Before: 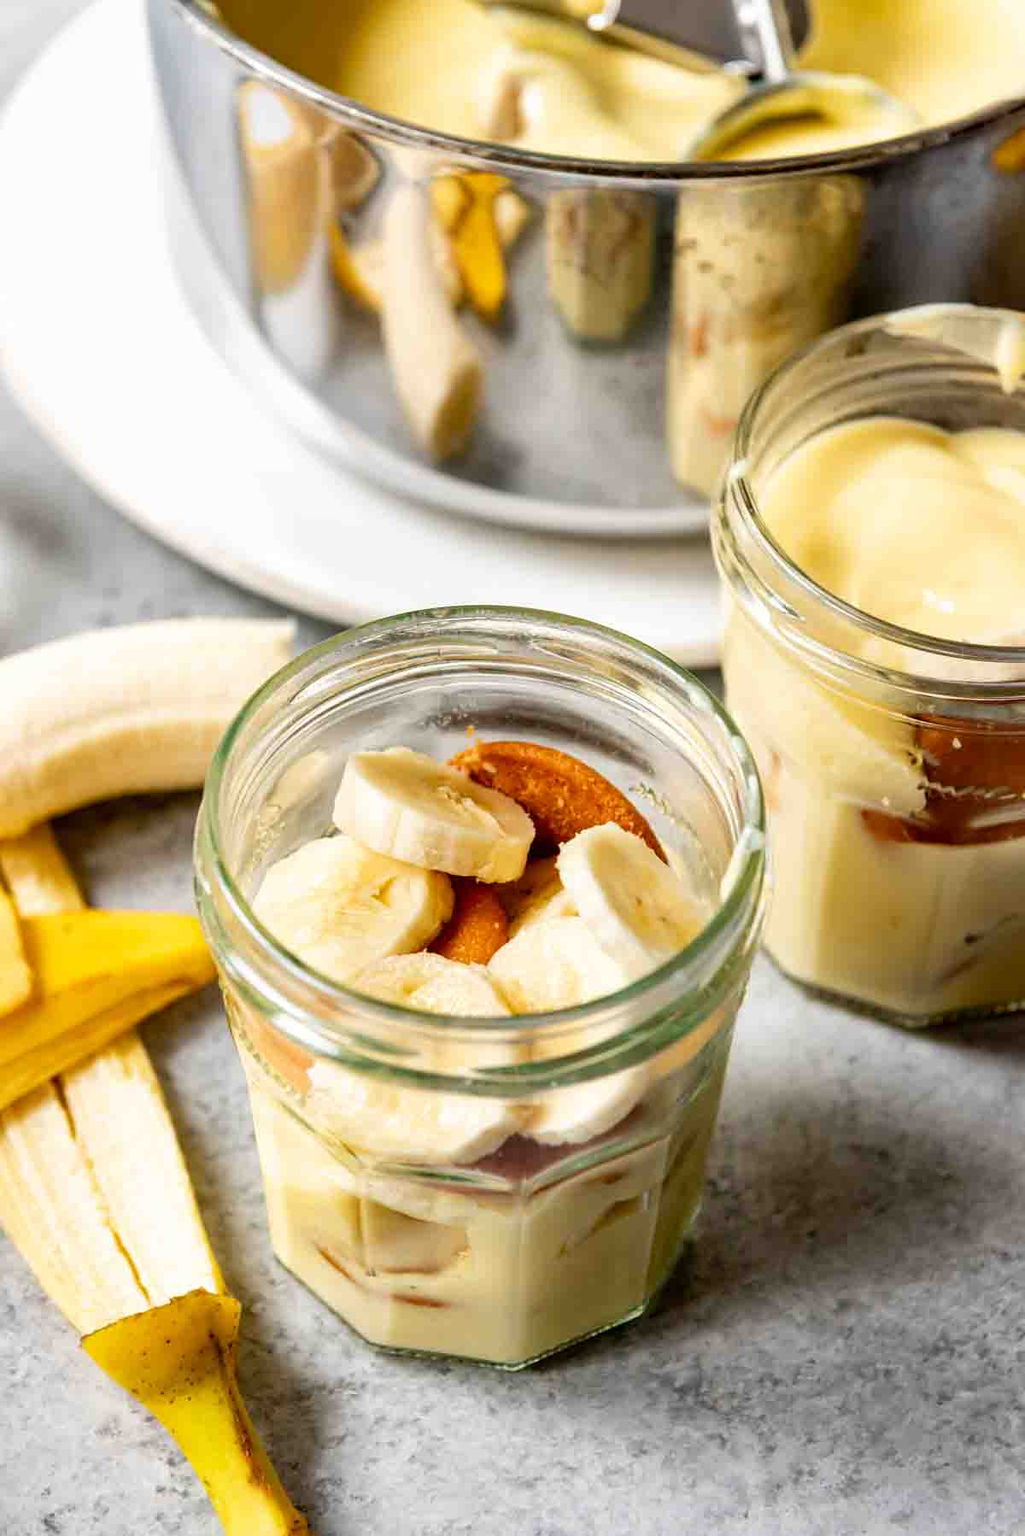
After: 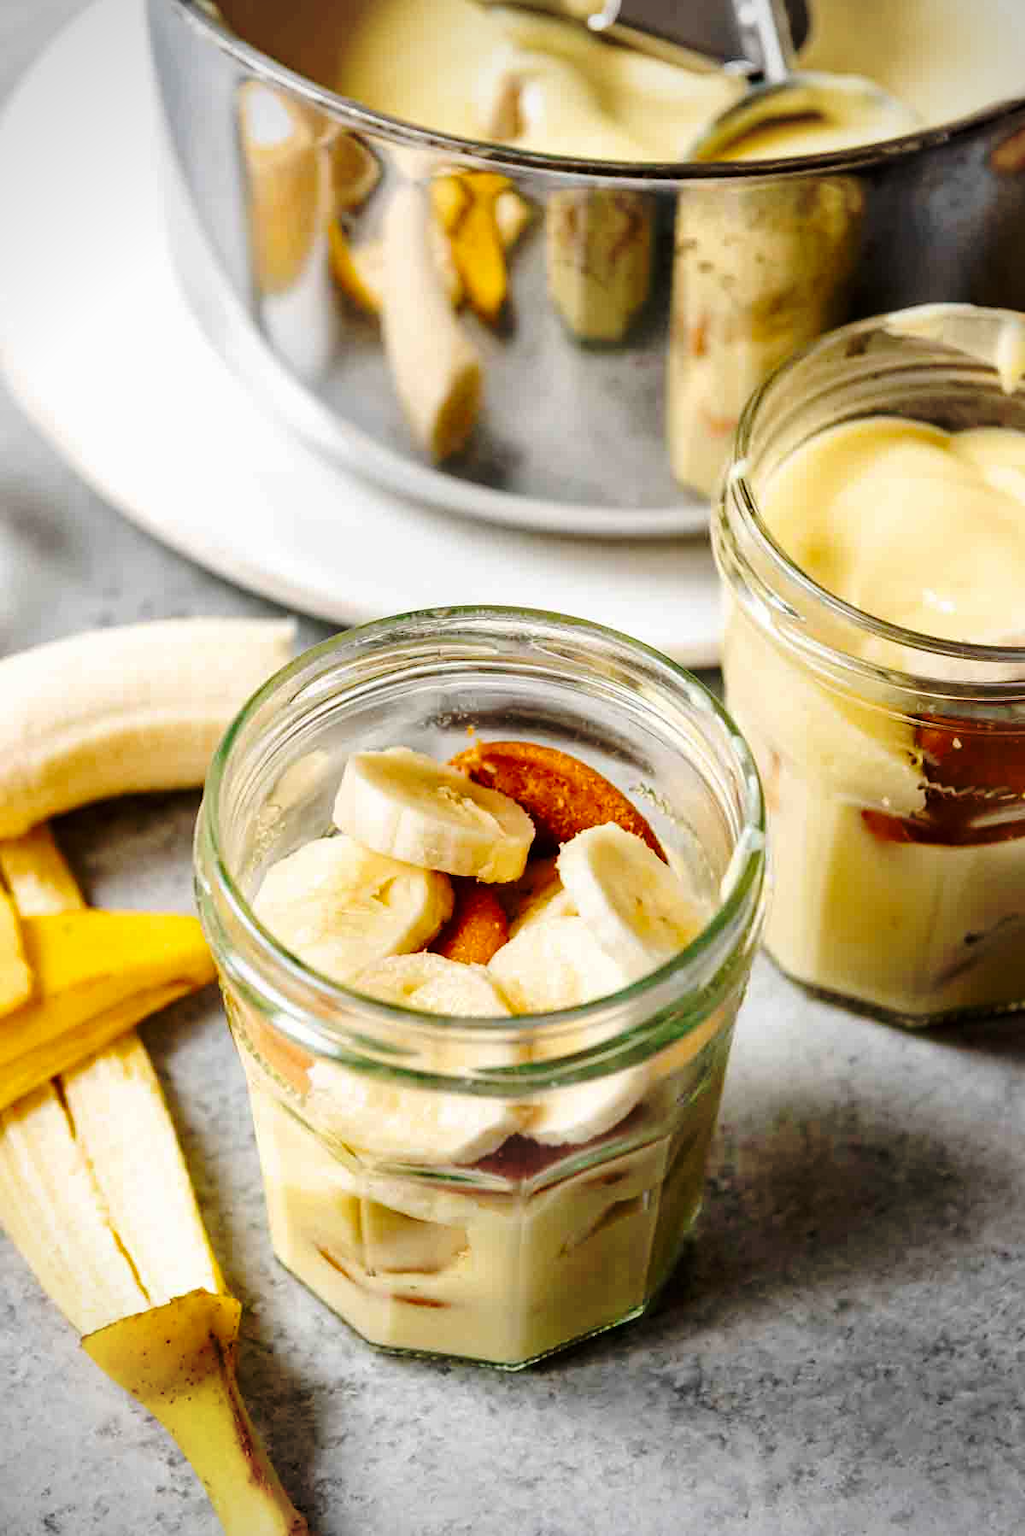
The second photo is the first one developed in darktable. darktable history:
base curve: curves: ch0 [(0, 0) (0.073, 0.04) (0.157, 0.139) (0.492, 0.492) (0.758, 0.758) (1, 1)], preserve colors none
vignetting: unbound false
